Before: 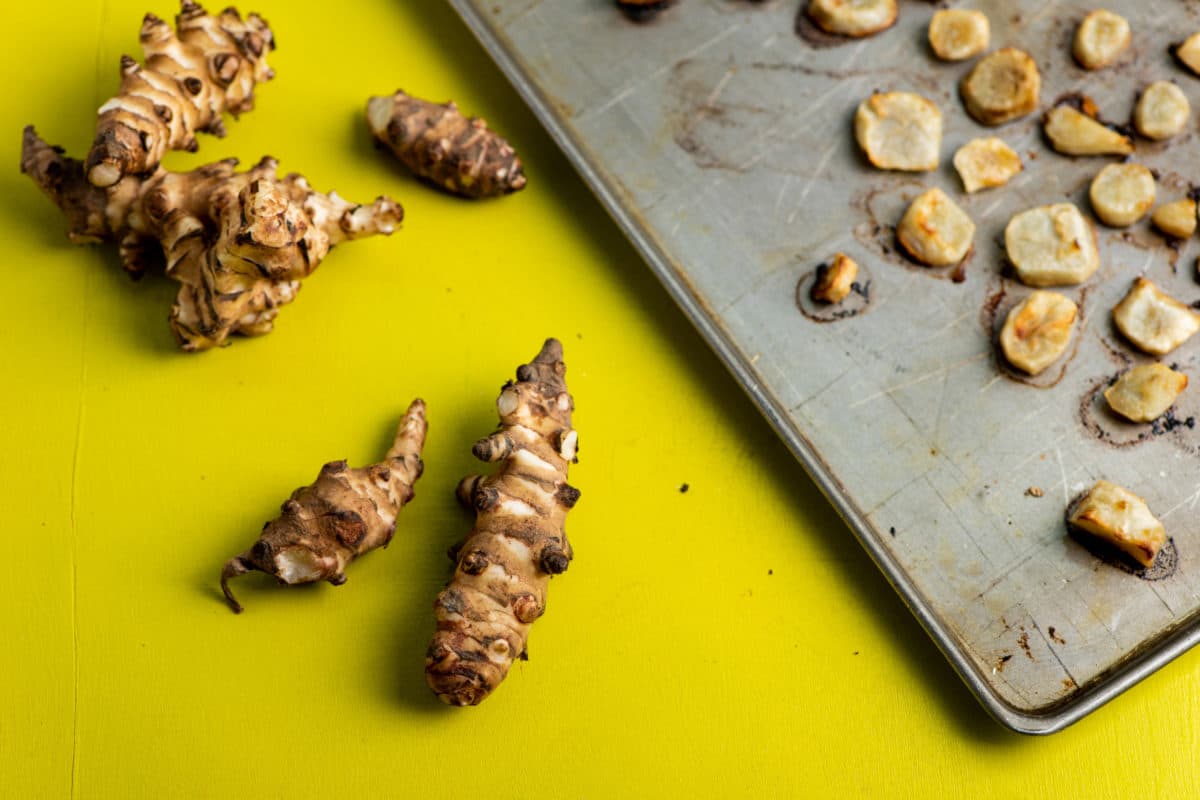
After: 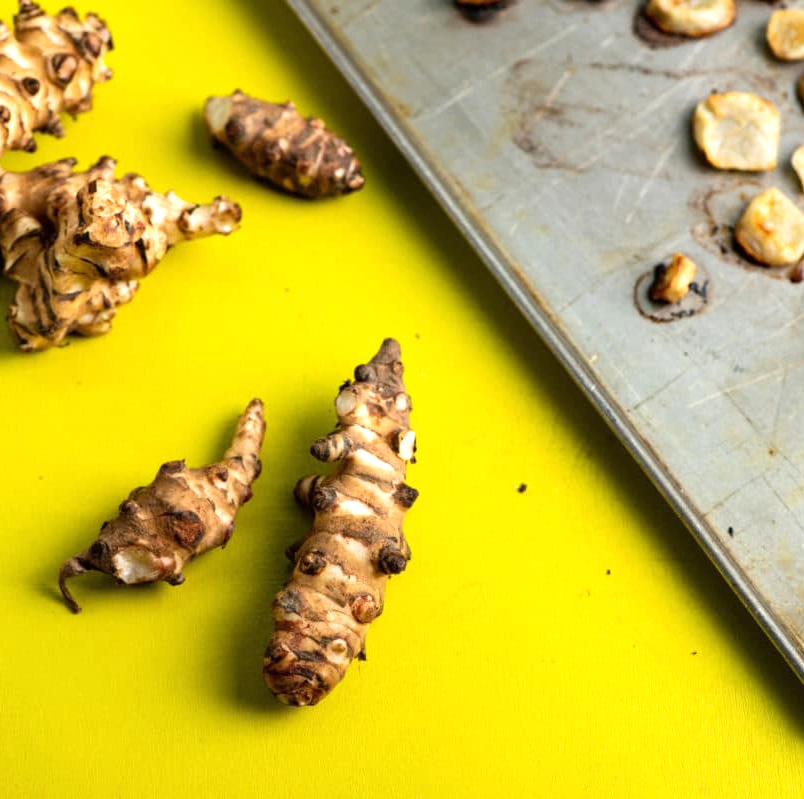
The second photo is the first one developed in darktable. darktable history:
exposure: black level correction 0, exposure 0.499 EV, compensate highlight preservation false
crop and rotate: left 13.547%, right 19.443%
